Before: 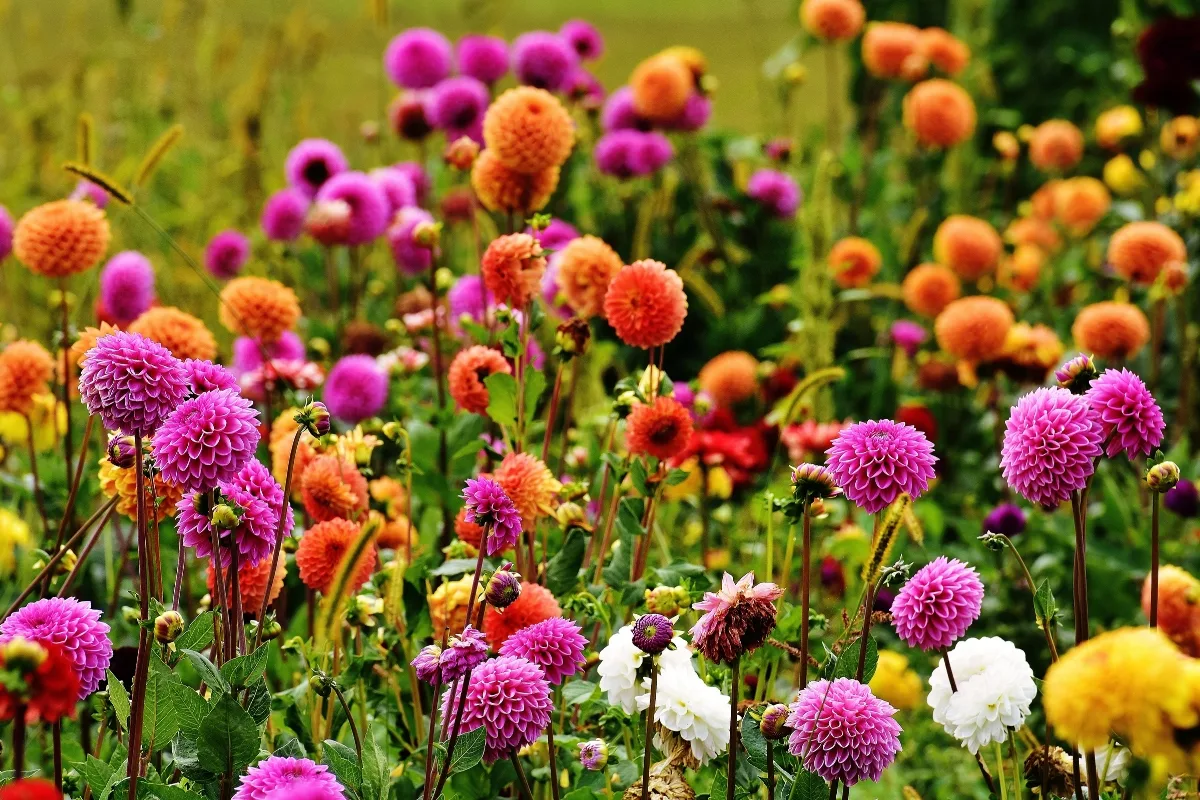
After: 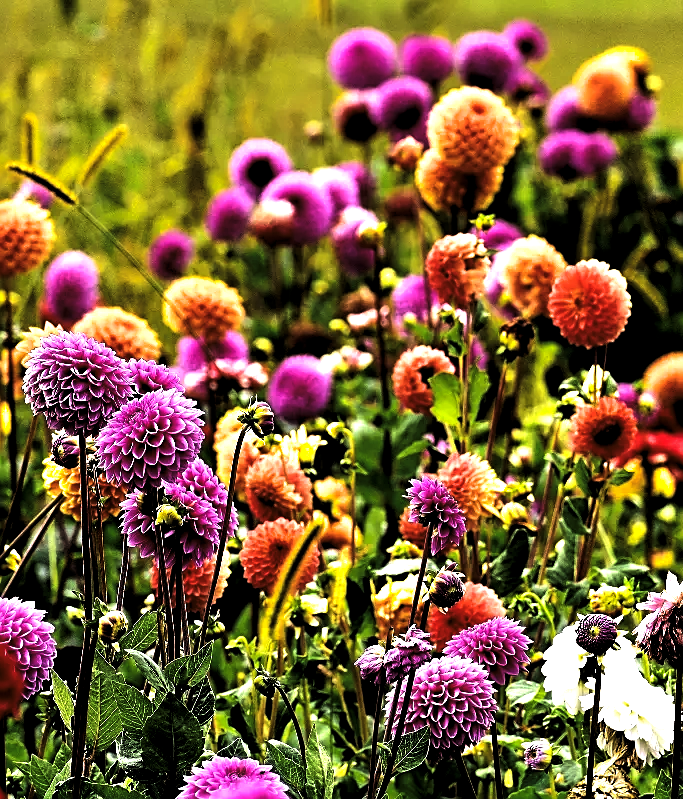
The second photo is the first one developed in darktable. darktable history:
filmic rgb: black relative exposure -11.86 EV, white relative exposure 5.4 EV, threshold 2.98 EV, hardness 4.49, latitude 49.35%, contrast 1.145, iterations of high-quality reconstruction 10, enable highlight reconstruction true
exposure: compensate exposure bias true, compensate highlight preservation false
tone curve: curves: ch0 [(0, 0) (0.003, 0.003) (0.011, 0.011) (0.025, 0.024) (0.044, 0.044) (0.069, 0.068) (0.1, 0.098) (0.136, 0.133) (0.177, 0.174) (0.224, 0.22) (0.277, 0.272) (0.335, 0.329) (0.399, 0.392) (0.468, 0.46) (0.543, 0.546) (0.623, 0.626) (0.709, 0.711) (0.801, 0.802) (0.898, 0.898) (1, 1)], color space Lab, independent channels, preserve colors none
color balance rgb: highlights gain › luminance 1.115%, highlights gain › chroma 0.488%, highlights gain › hue 41.17°, perceptual saturation grading › global saturation 0.76%, perceptual brilliance grading › global brilliance 14.564%, perceptual brilliance grading › shadows -34.376%
crop: left 4.728%, right 38.345%
levels: levels [0.044, 0.475, 0.791]
sharpen: on, module defaults
